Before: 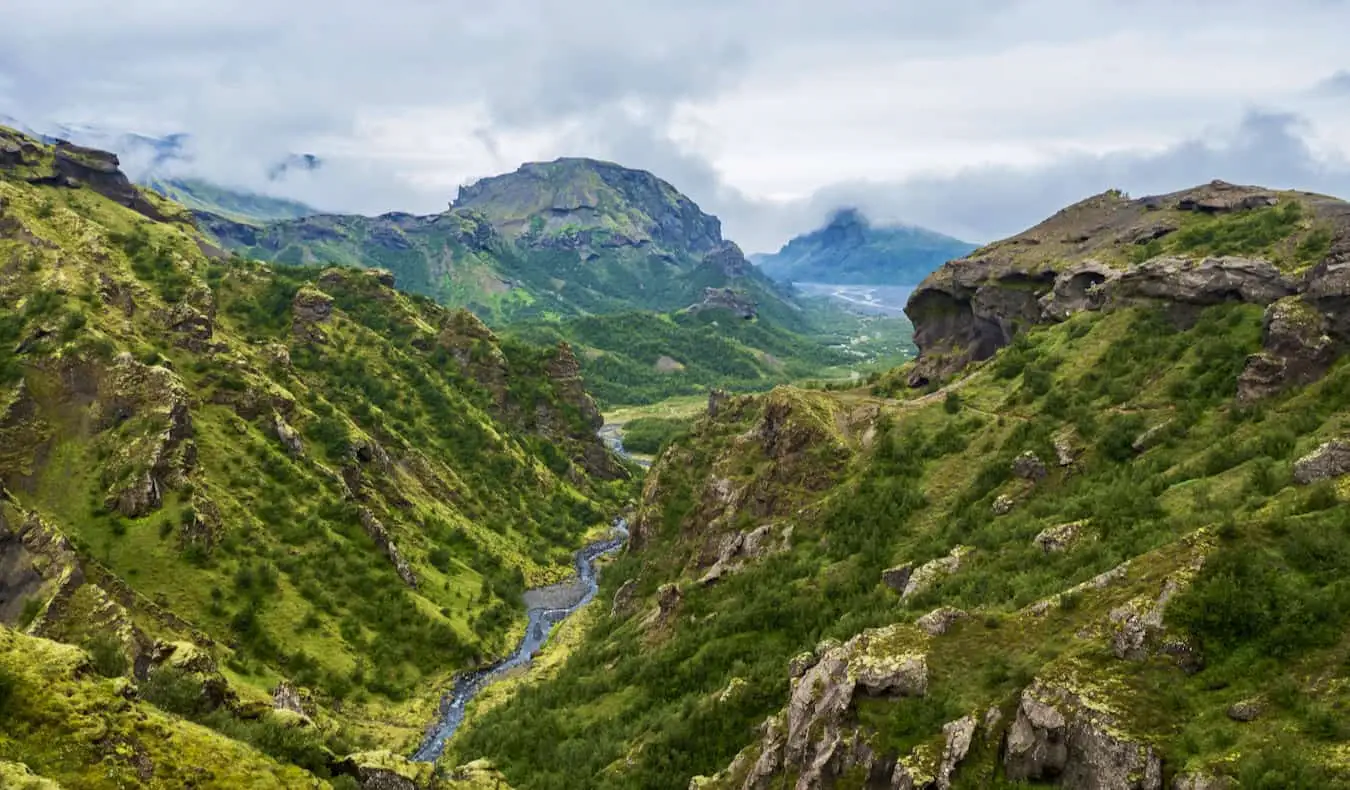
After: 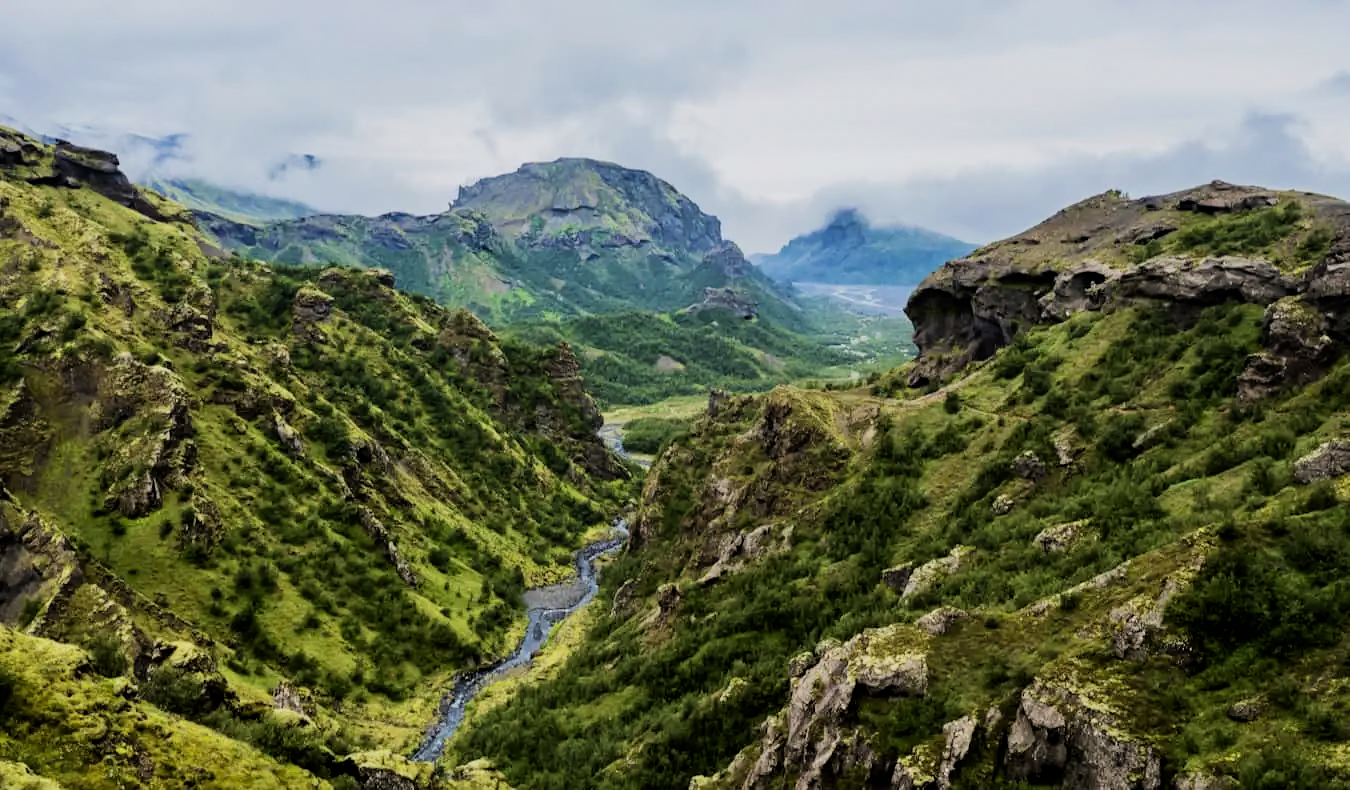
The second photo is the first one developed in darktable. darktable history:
filmic rgb: black relative exposure -5.02 EV, white relative exposure 3.98 EV, hardness 2.88, contrast 1.298
